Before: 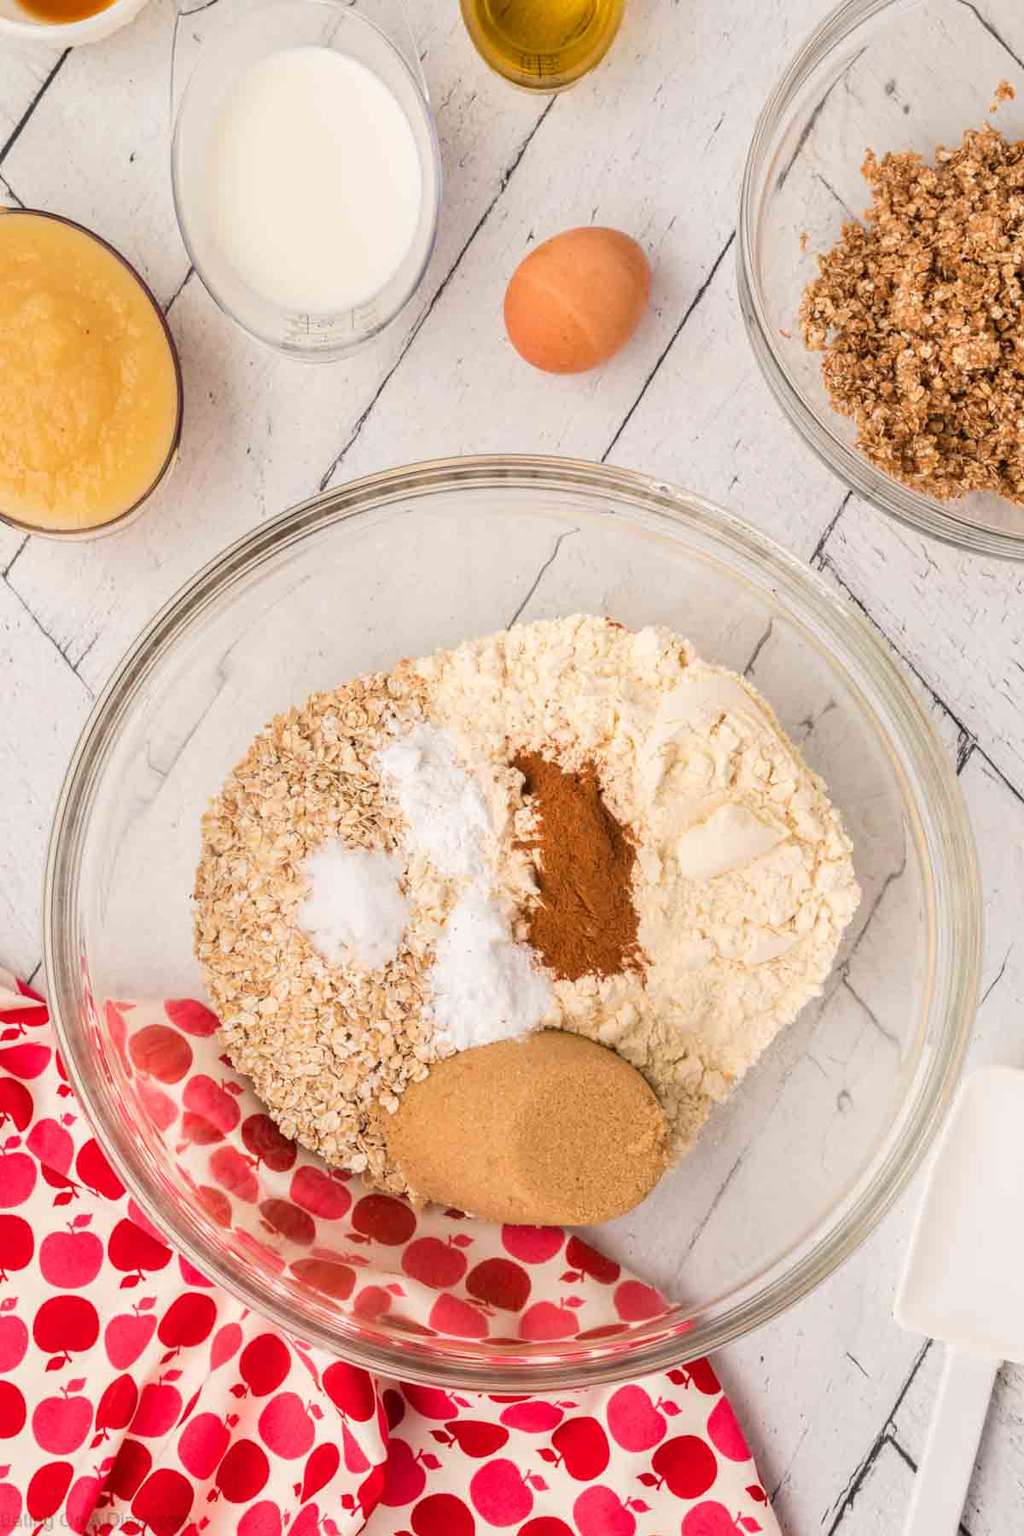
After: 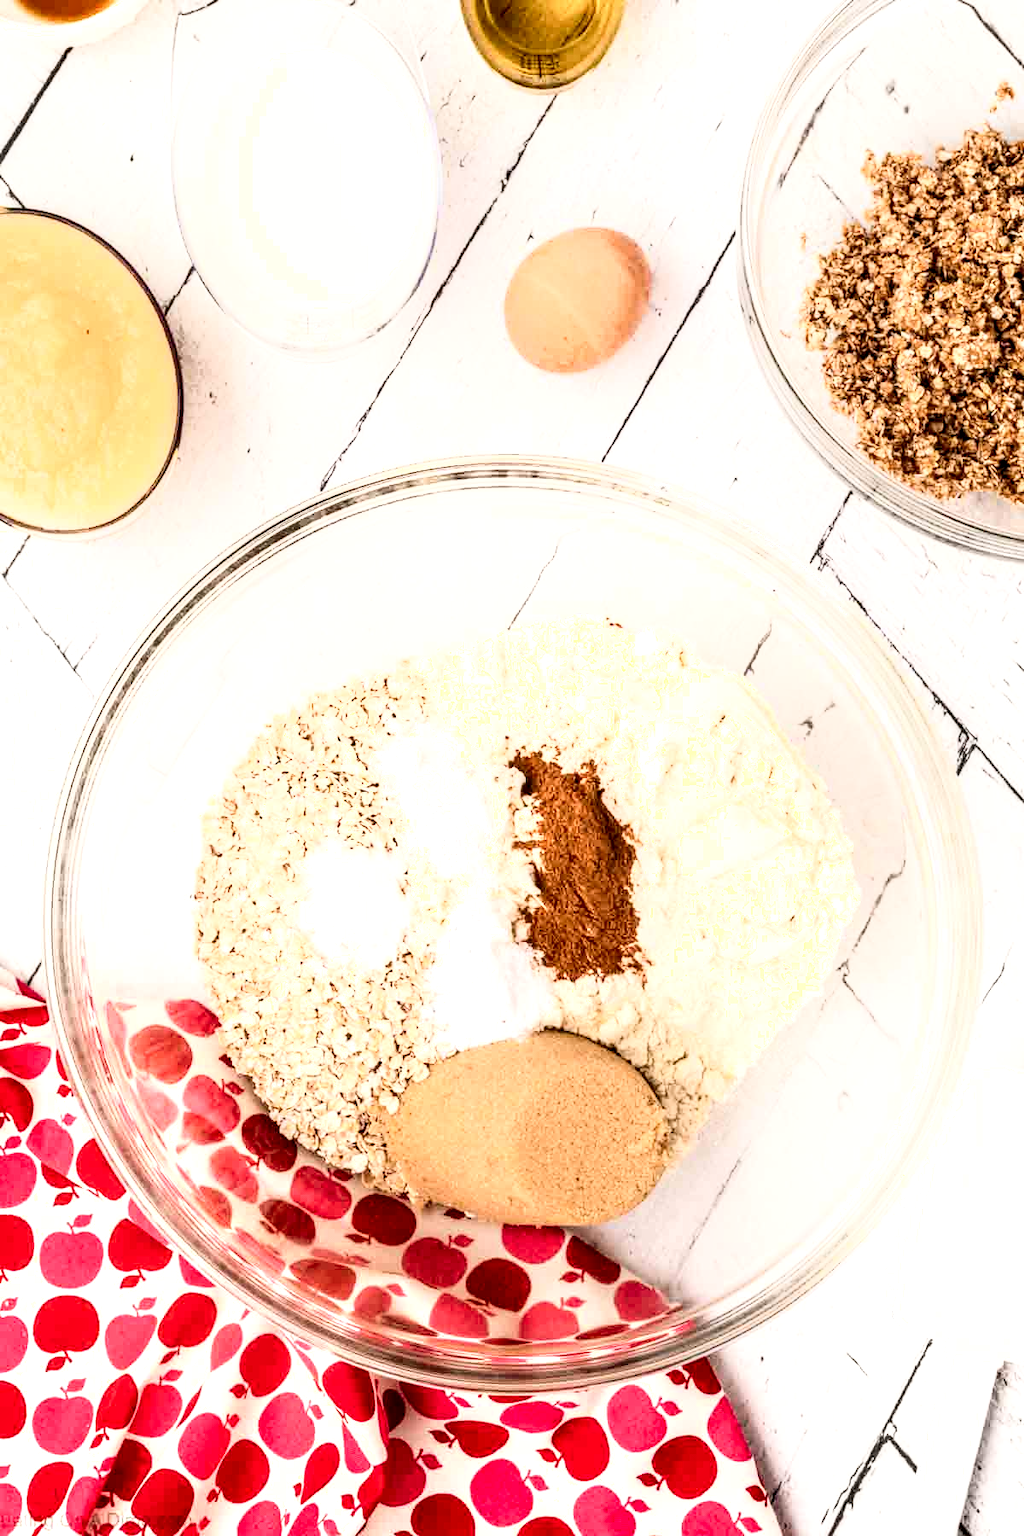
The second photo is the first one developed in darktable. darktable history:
shadows and highlights: shadows -61.18, white point adjustment -5.17, highlights 62.03
exposure: exposure 0.525 EV, compensate exposure bias true, compensate highlight preservation false
local contrast: highlights 20%, shadows 69%, detail 170%
